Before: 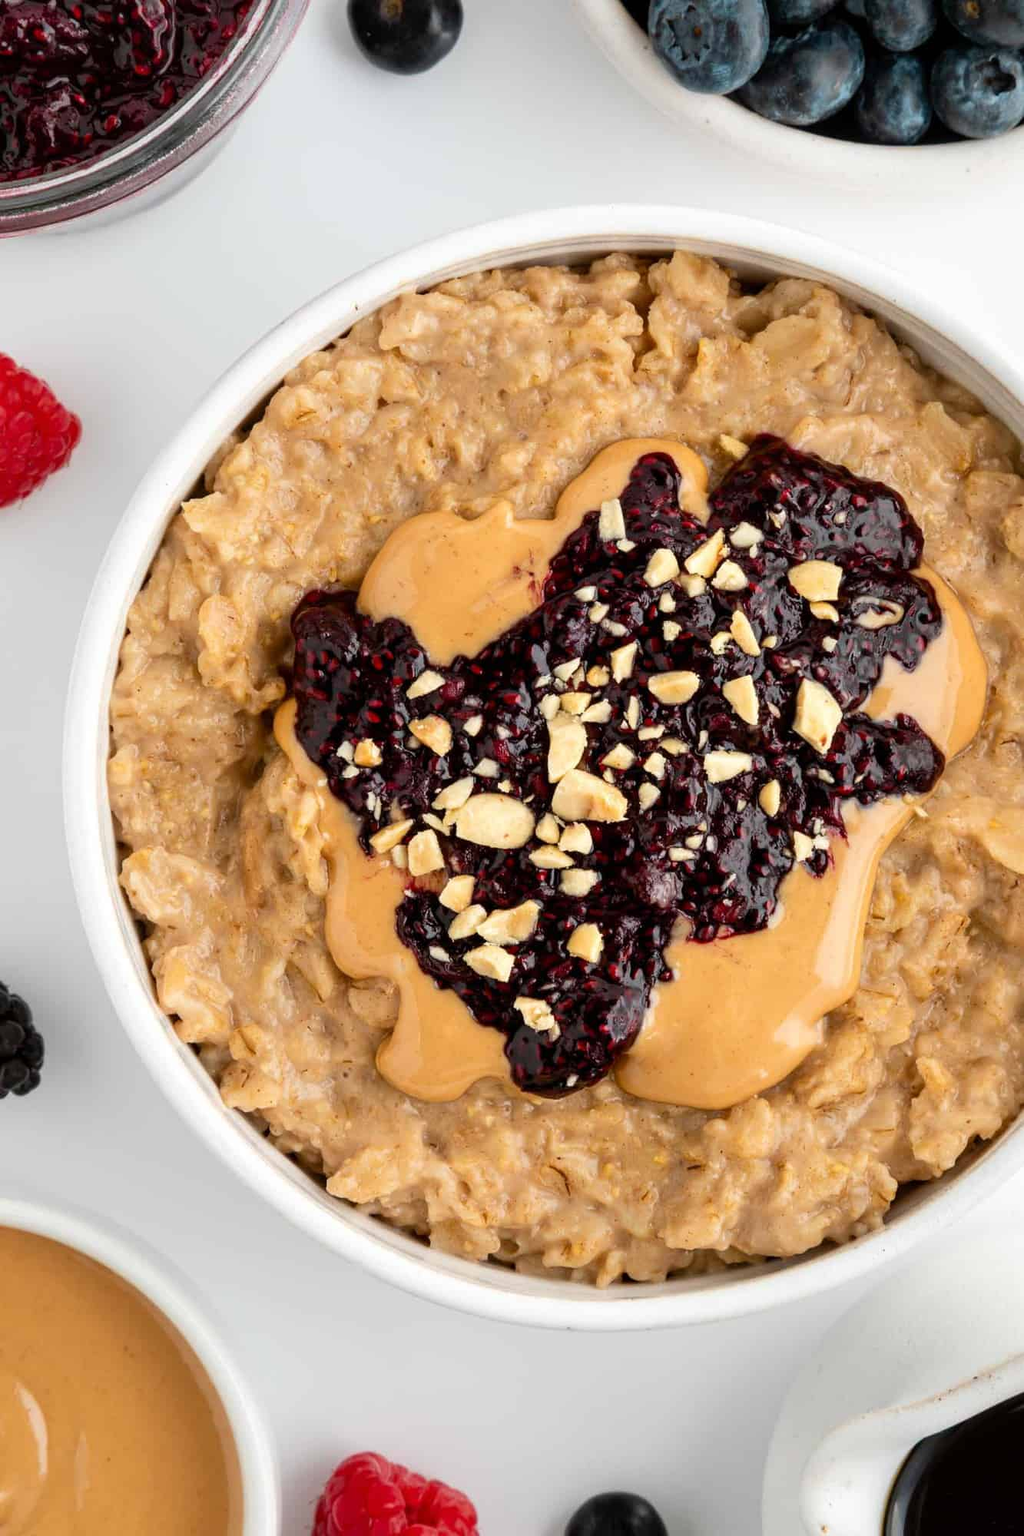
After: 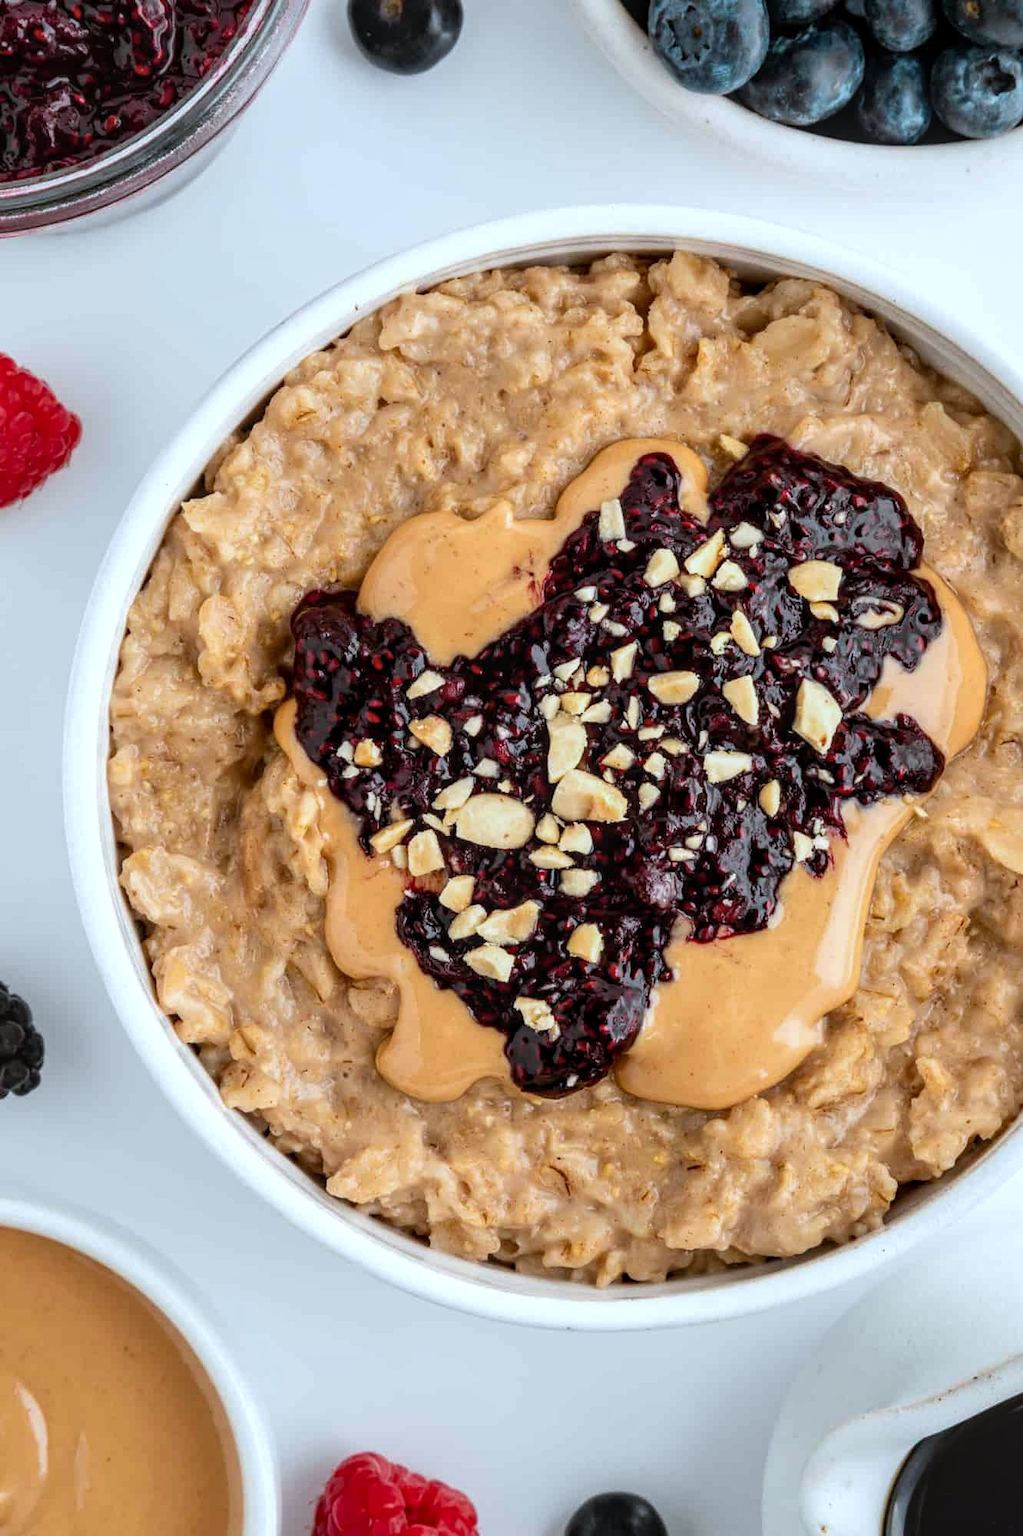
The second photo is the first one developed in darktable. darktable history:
color correction: highlights a* -4.05, highlights b* -10.82
local contrast: on, module defaults
